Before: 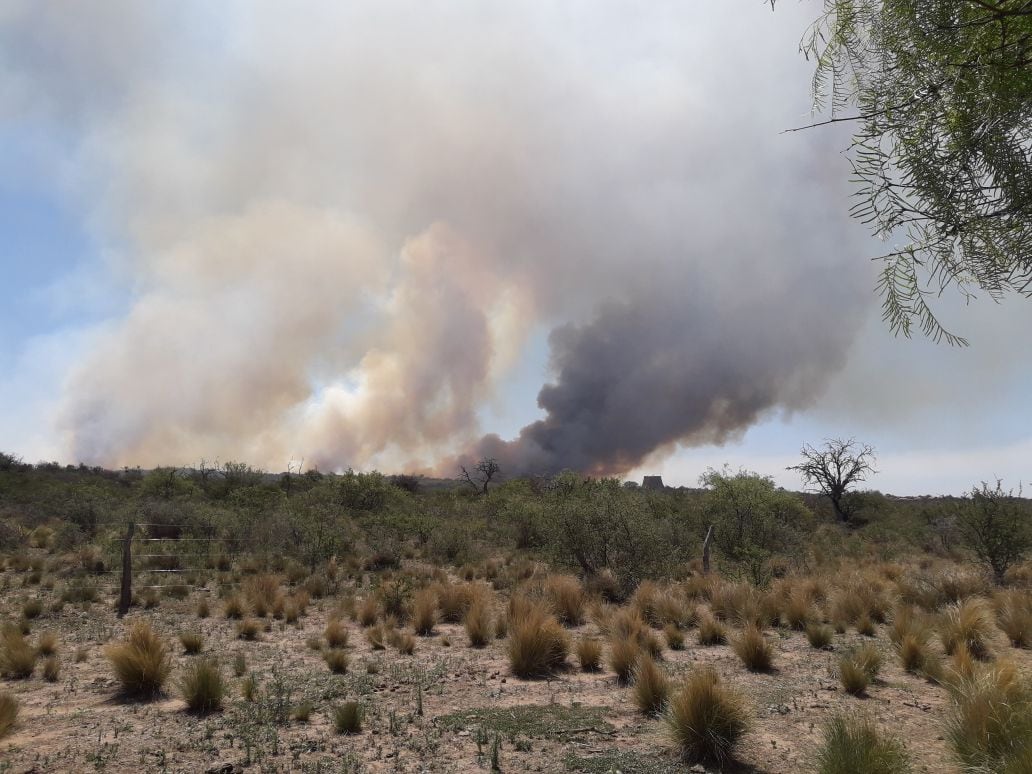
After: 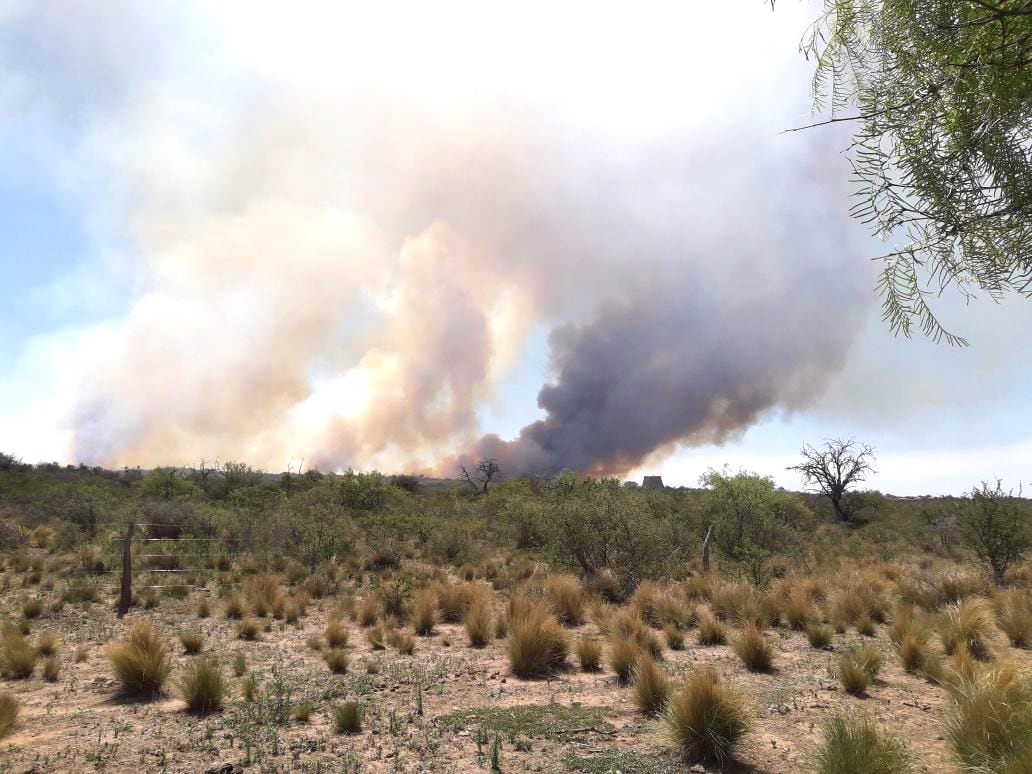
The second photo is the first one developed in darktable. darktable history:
velvia: on, module defaults
exposure: black level correction 0, exposure 0.695 EV, compensate highlight preservation false
